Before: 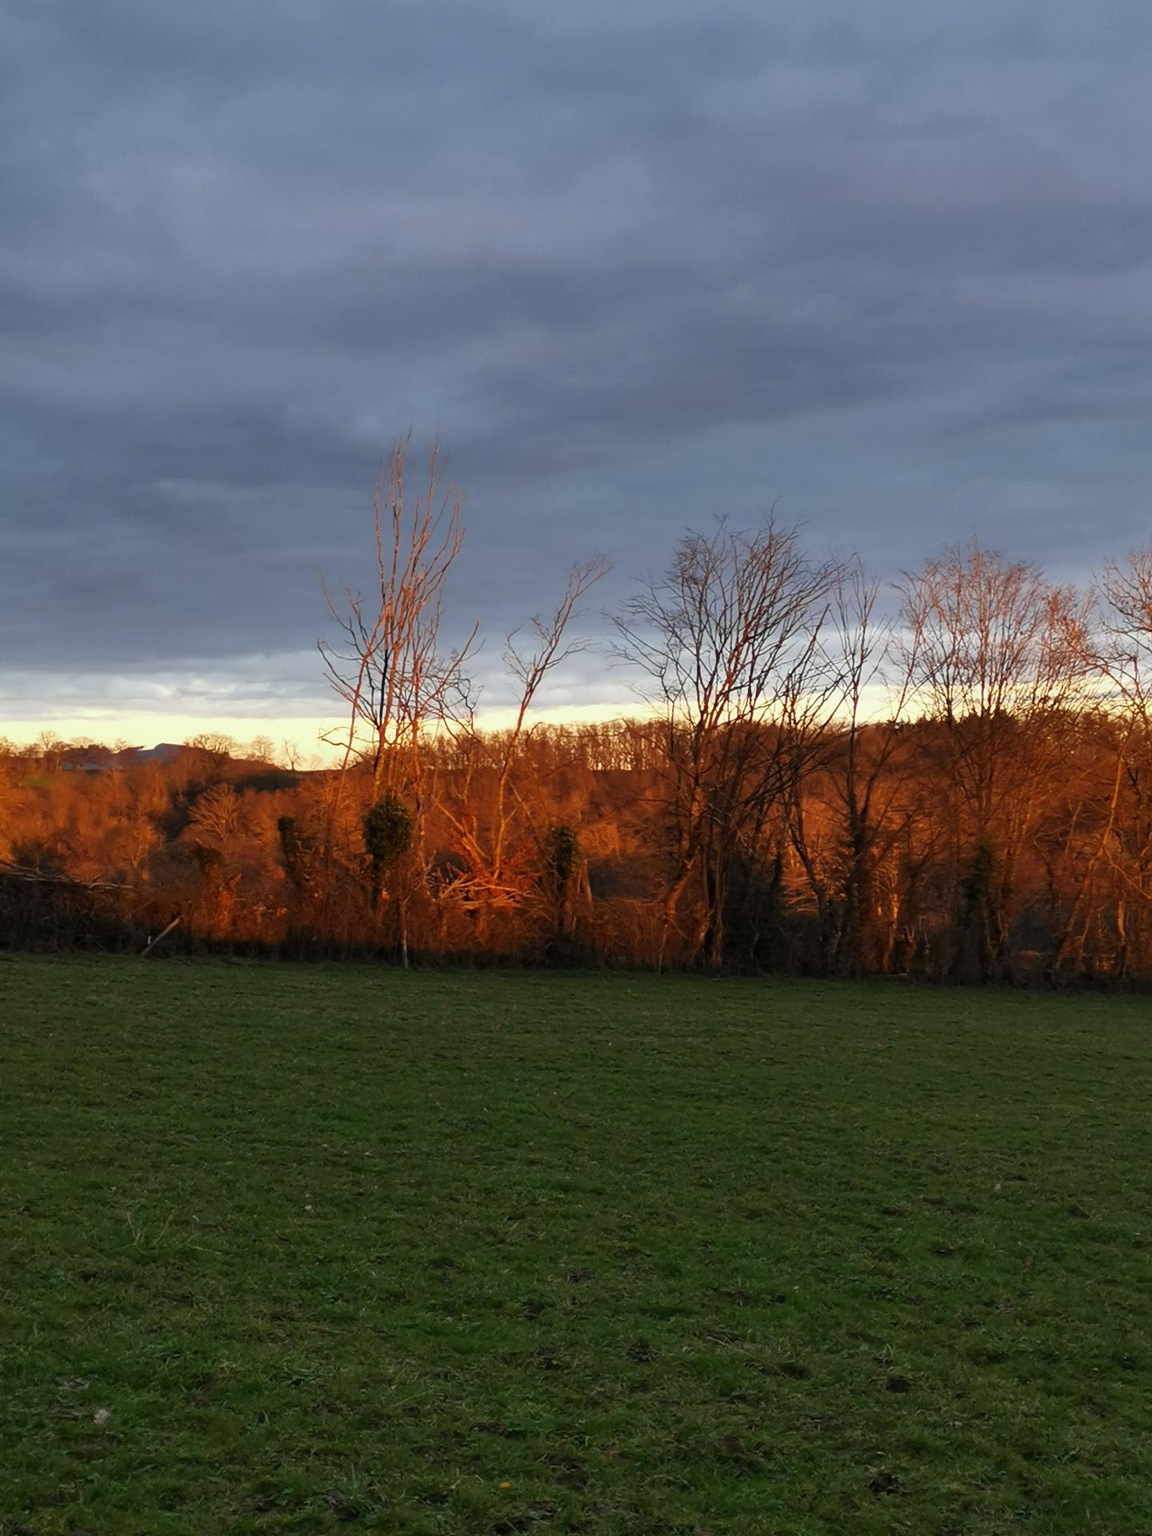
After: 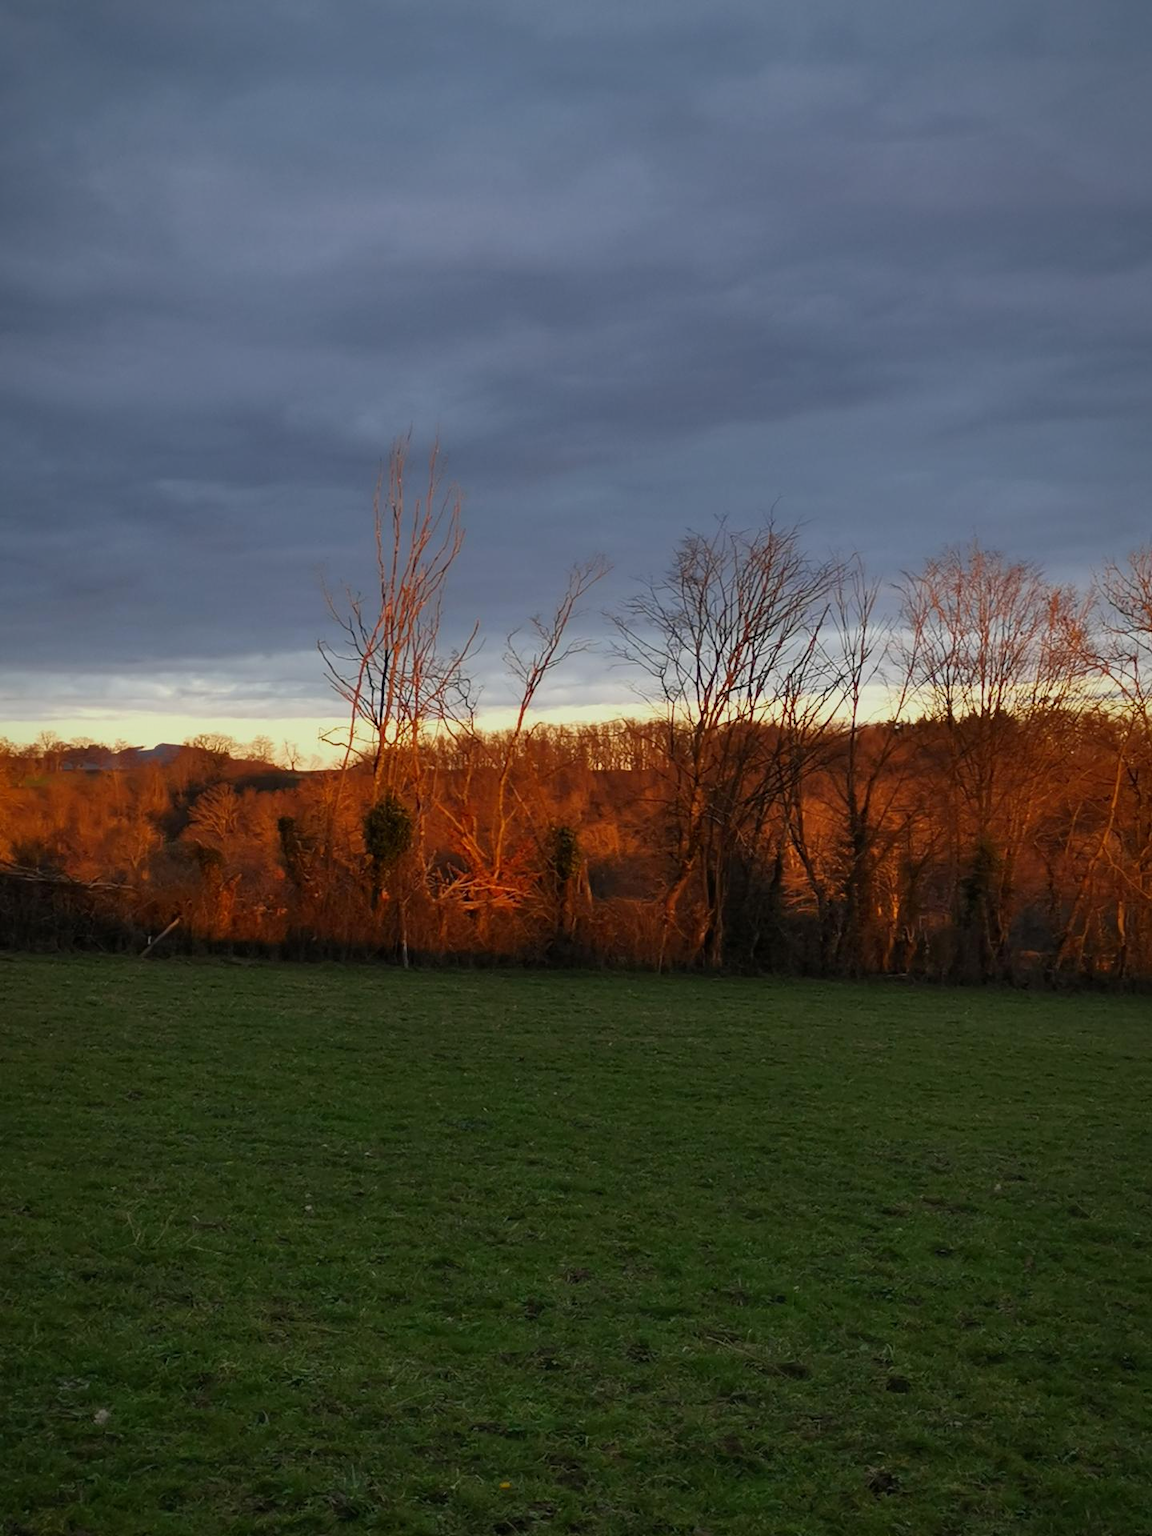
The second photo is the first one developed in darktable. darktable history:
shadows and highlights: radius 121.13, shadows 21.4, white point adjustment -9.72, highlights -14.39, soften with gaussian
vignetting: fall-off start 80.87%, fall-off radius 61.59%, brightness -0.384, saturation 0.007, center (0, 0.007), automatic ratio true, width/height ratio 1.418
